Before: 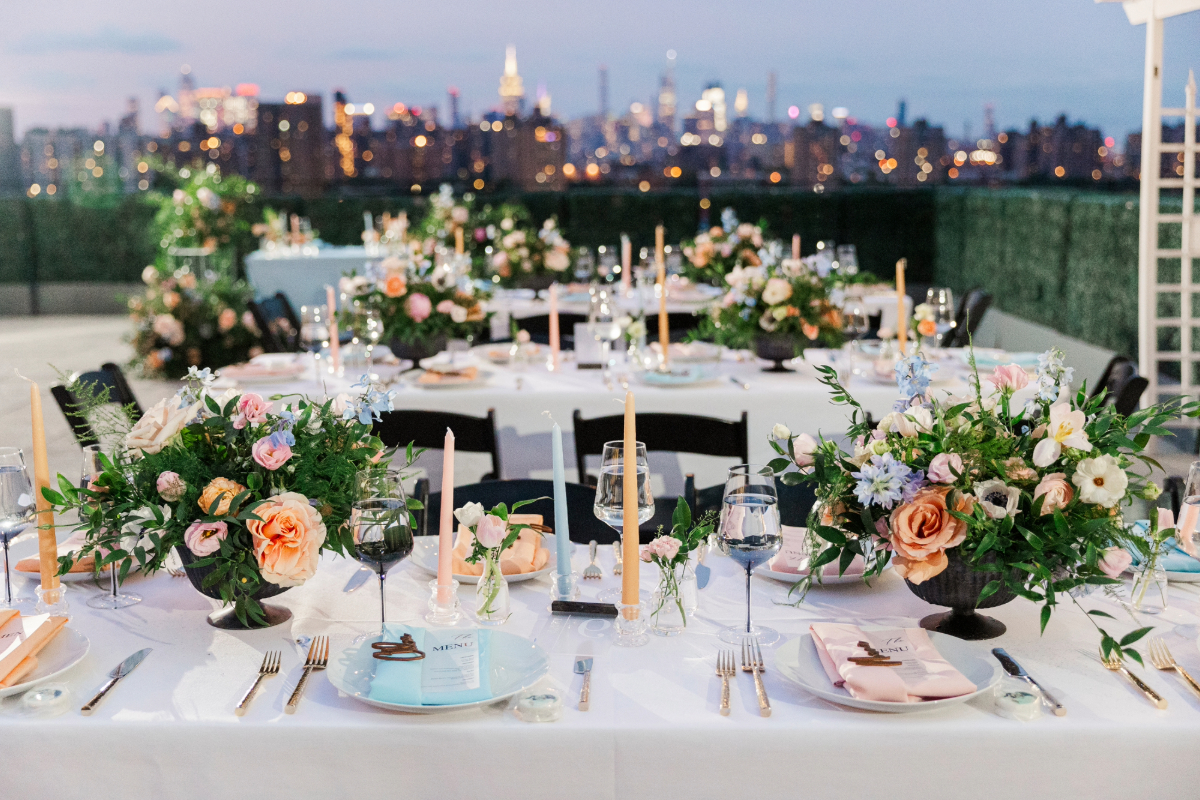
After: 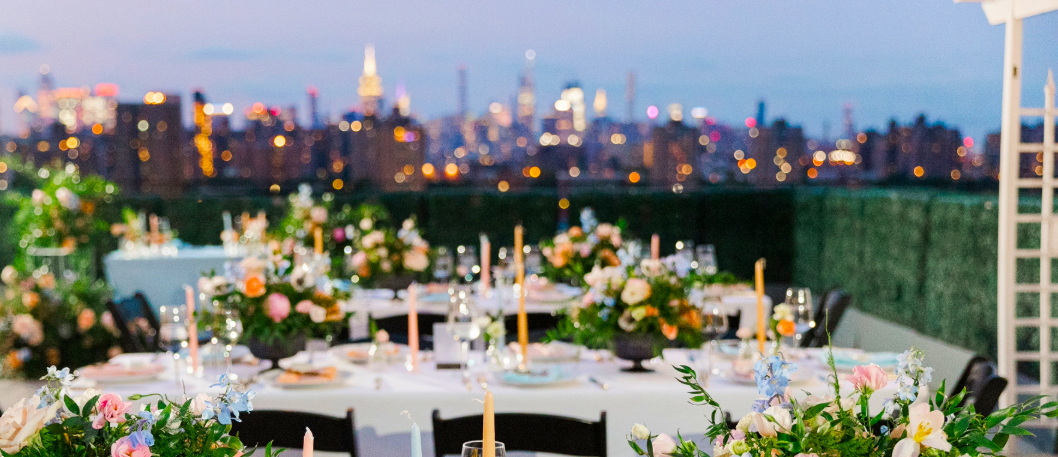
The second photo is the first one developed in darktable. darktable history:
crop and rotate: left 11.812%, bottom 42.776%
color balance rgb: linear chroma grading › global chroma 15%, perceptual saturation grading › global saturation 30%
